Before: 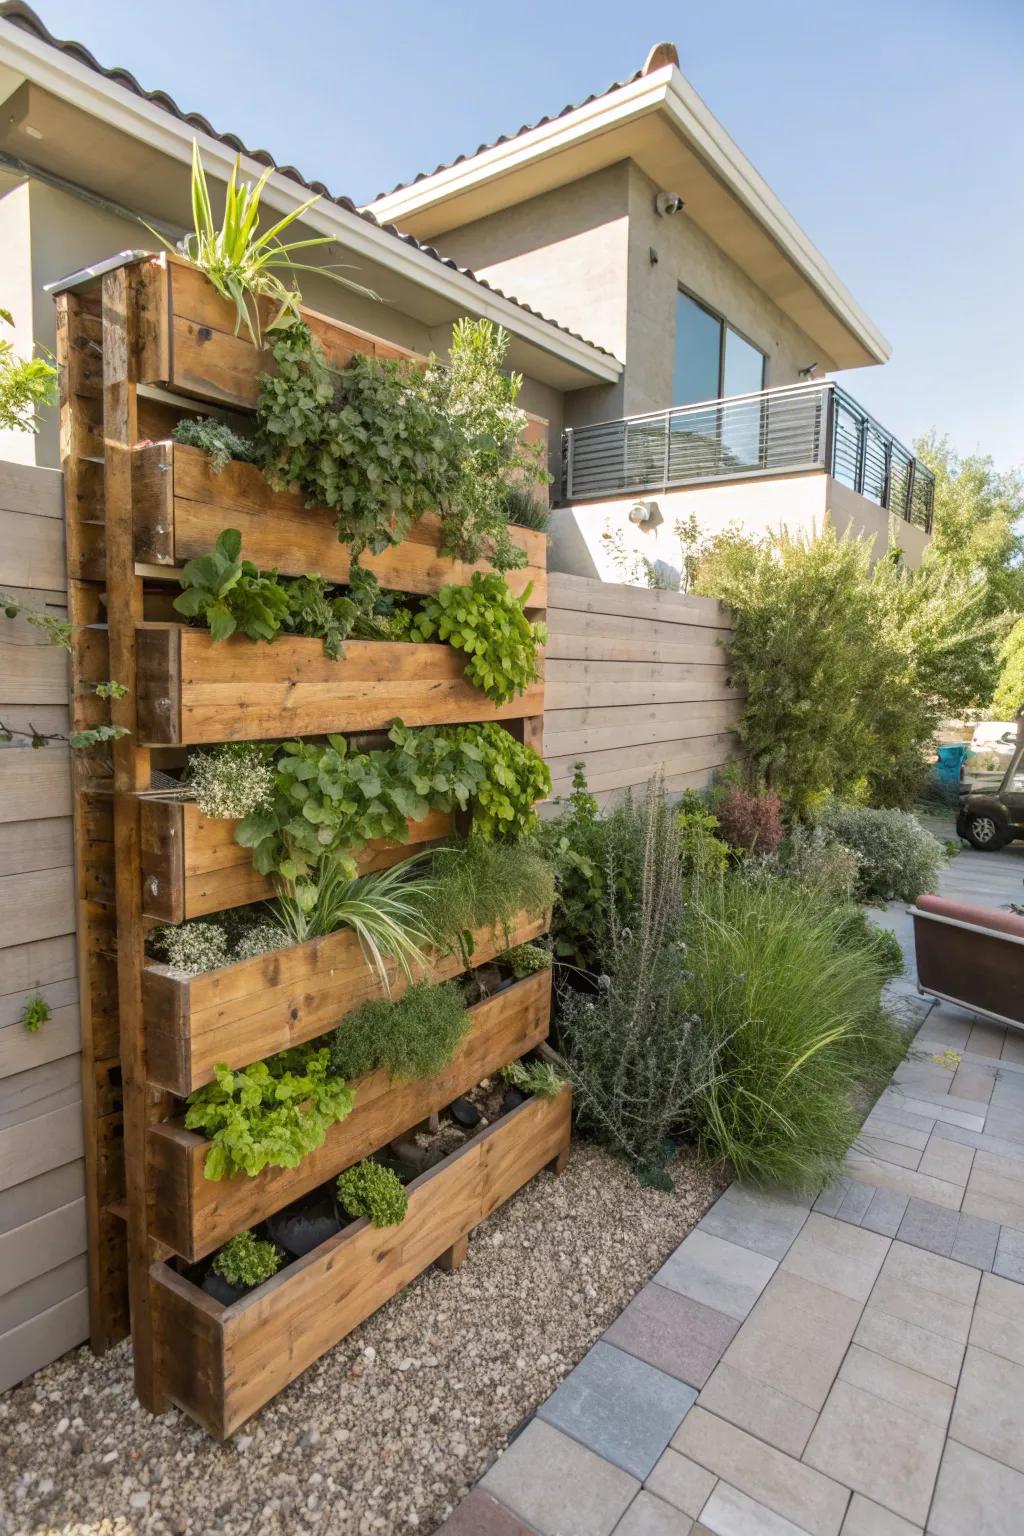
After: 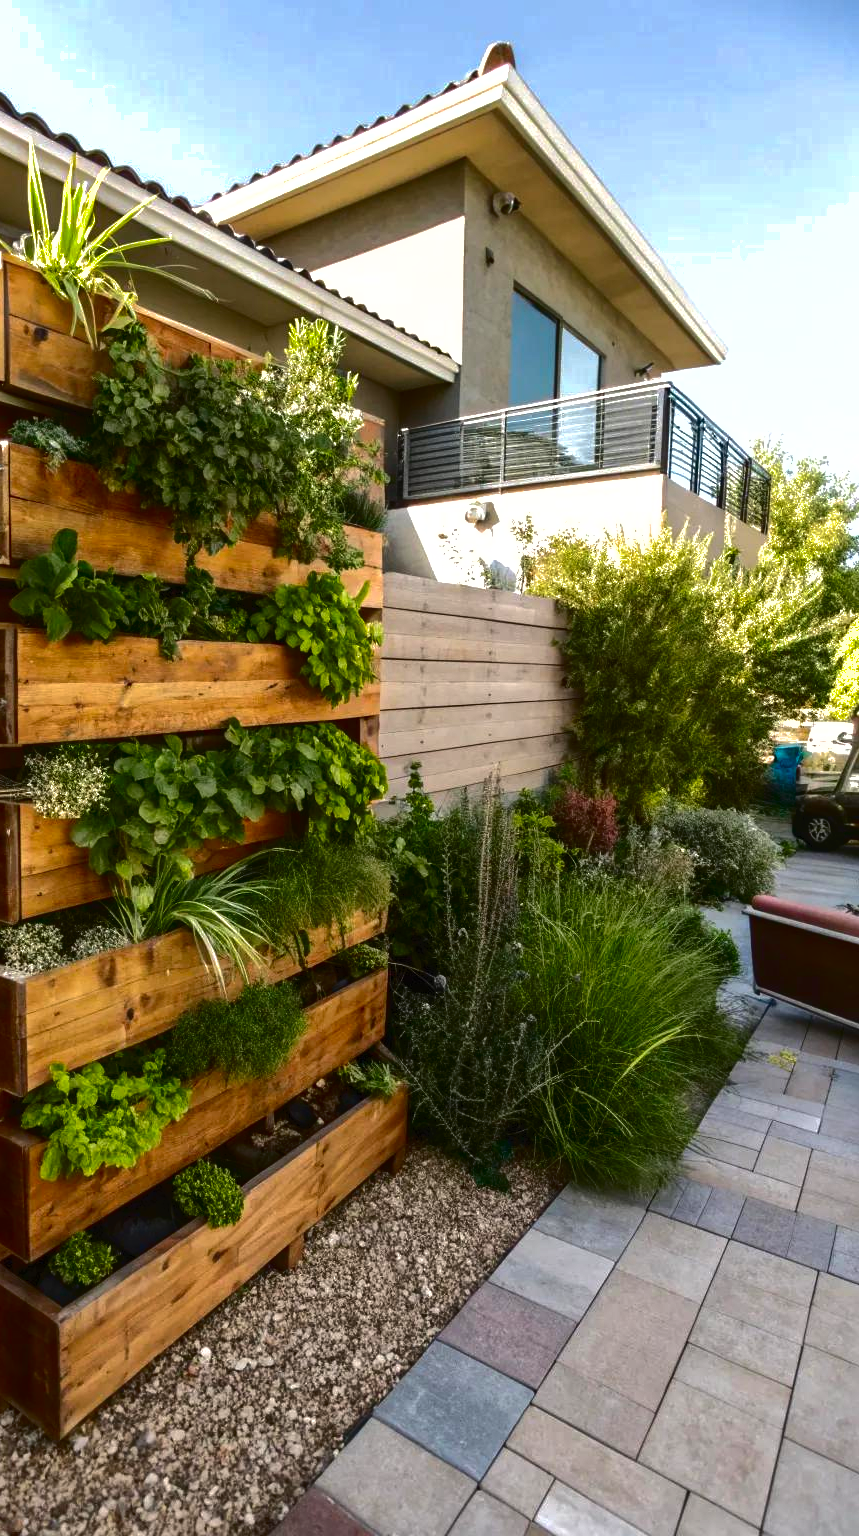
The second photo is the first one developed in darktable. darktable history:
tone curve: curves: ch0 [(0, 0) (0.003, 0.019) (0.011, 0.022) (0.025, 0.027) (0.044, 0.037) (0.069, 0.049) (0.1, 0.066) (0.136, 0.091) (0.177, 0.125) (0.224, 0.159) (0.277, 0.206) (0.335, 0.266) (0.399, 0.332) (0.468, 0.411) (0.543, 0.492) (0.623, 0.577) (0.709, 0.668) (0.801, 0.767) (0.898, 0.869) (1, 1)], color space Lab, independent channels, preserve colors none
crop: left 16.094%
contrast brightness saturation: brightness -0.245, saturation 0.198
tone equalizer: -8 EV -0.717 EV, -7 EV -0.703 EV, -6 EV -0.629 EV, -5 EV -0.405 EV, -3 EV 0.393 EV, -2 EV 0.6 EV, -1 EV 0.686 EV, +0 EV 0.742 EV, edges refinement/feathering 500, mask exposure compensation -1.57 EV, preserve details no
shadows and highlights: on, module defaults
